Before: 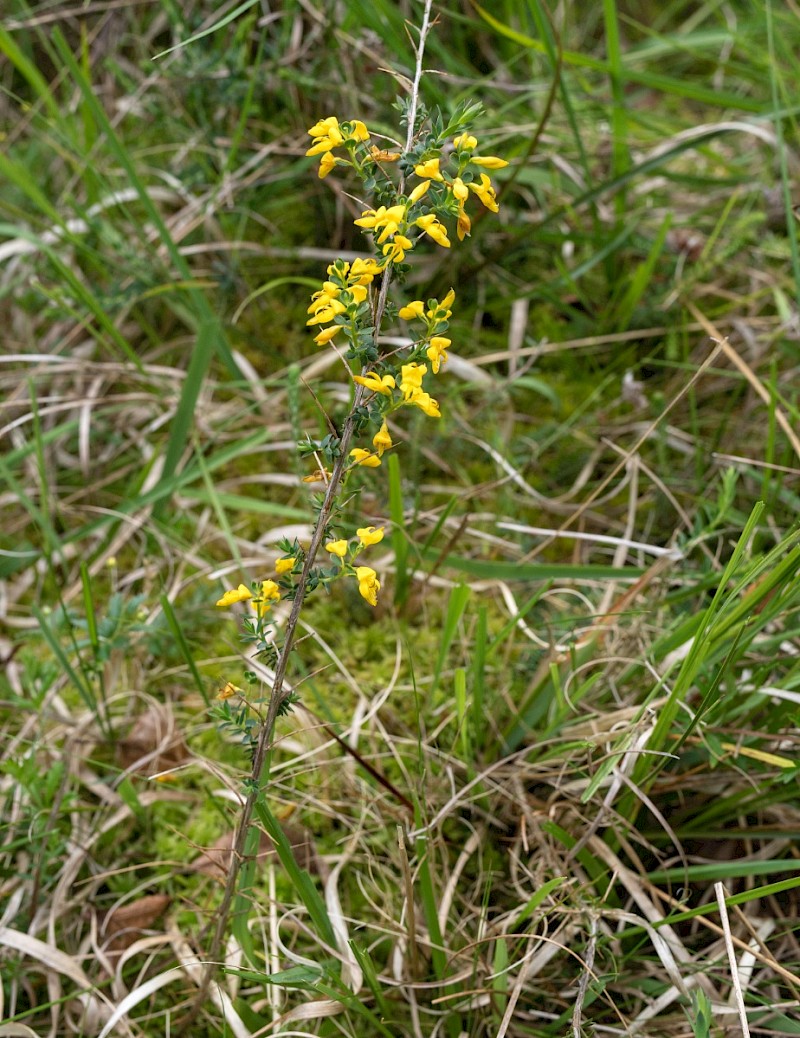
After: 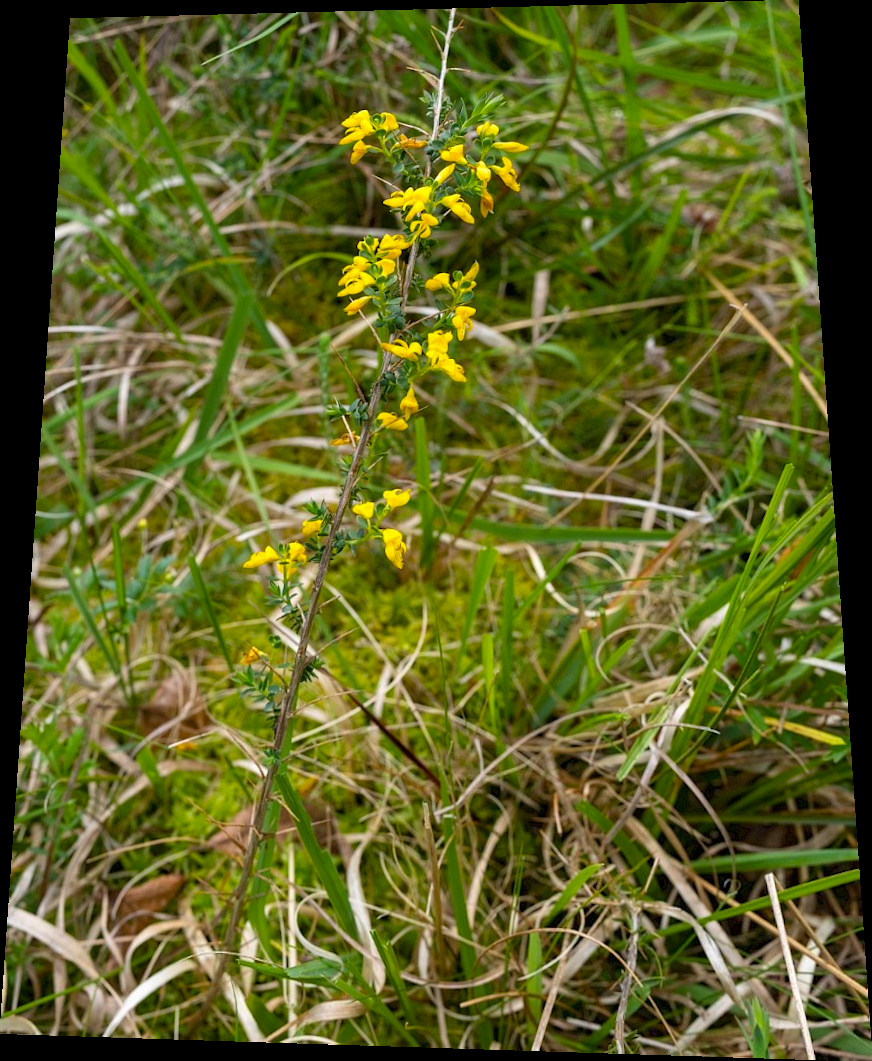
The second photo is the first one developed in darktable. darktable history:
color balance rgb: perceptual saturation grading › global saturation 20%, global vibrance 20%
rotate and perspective: rotation 0.128°, lens shift (vertical) -0.181, lens shift (horizontal) -0.044, shear 0.001, automatic cropping off
